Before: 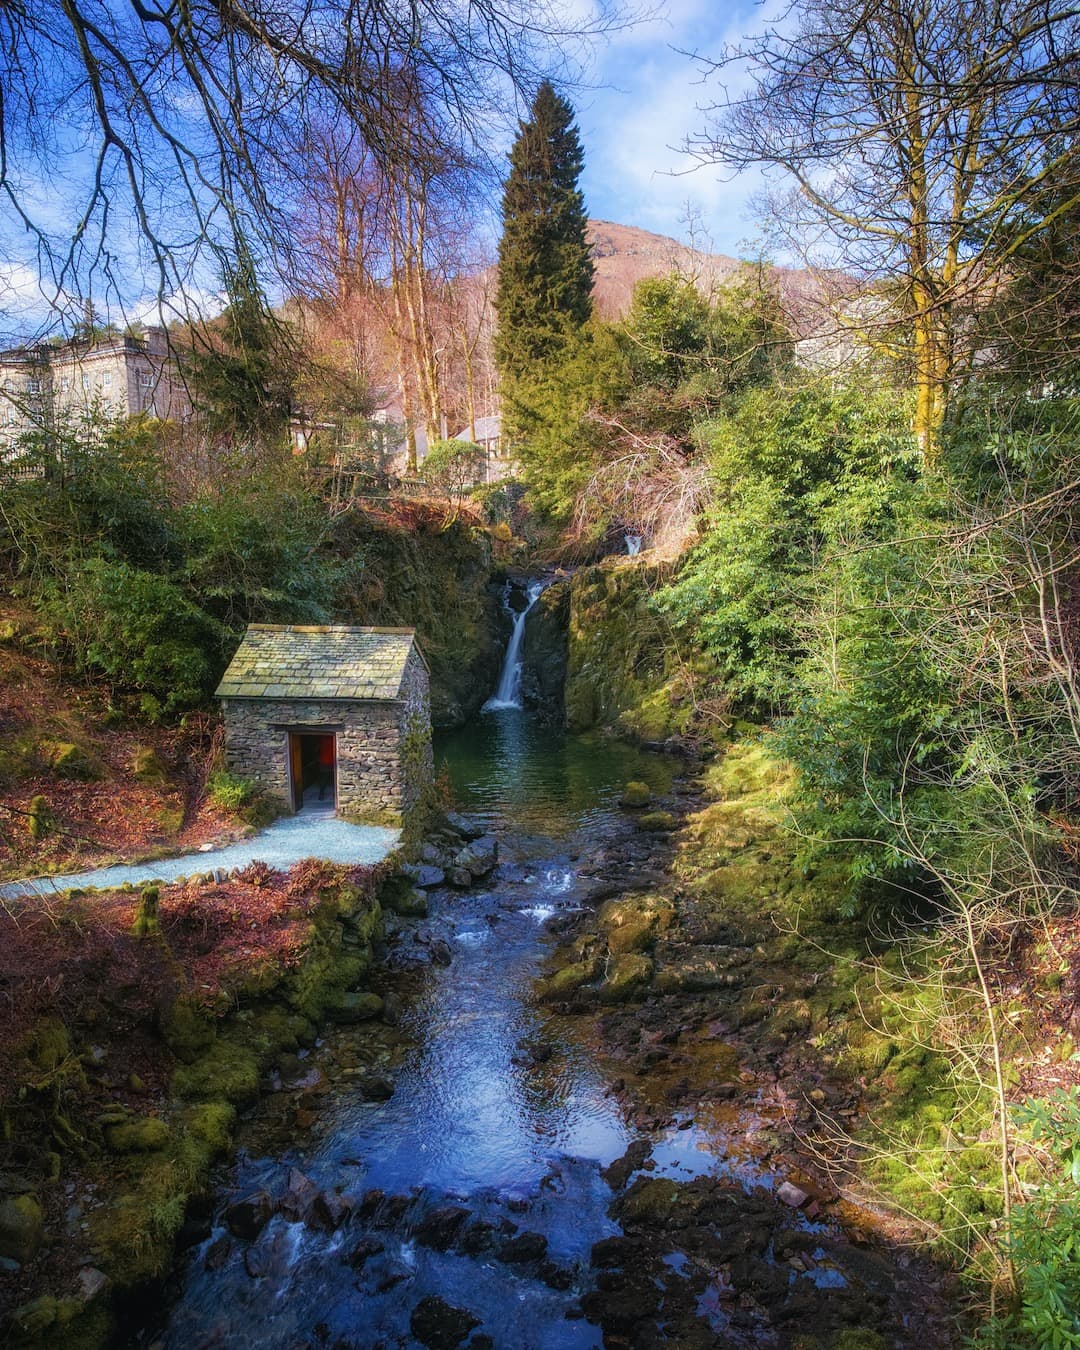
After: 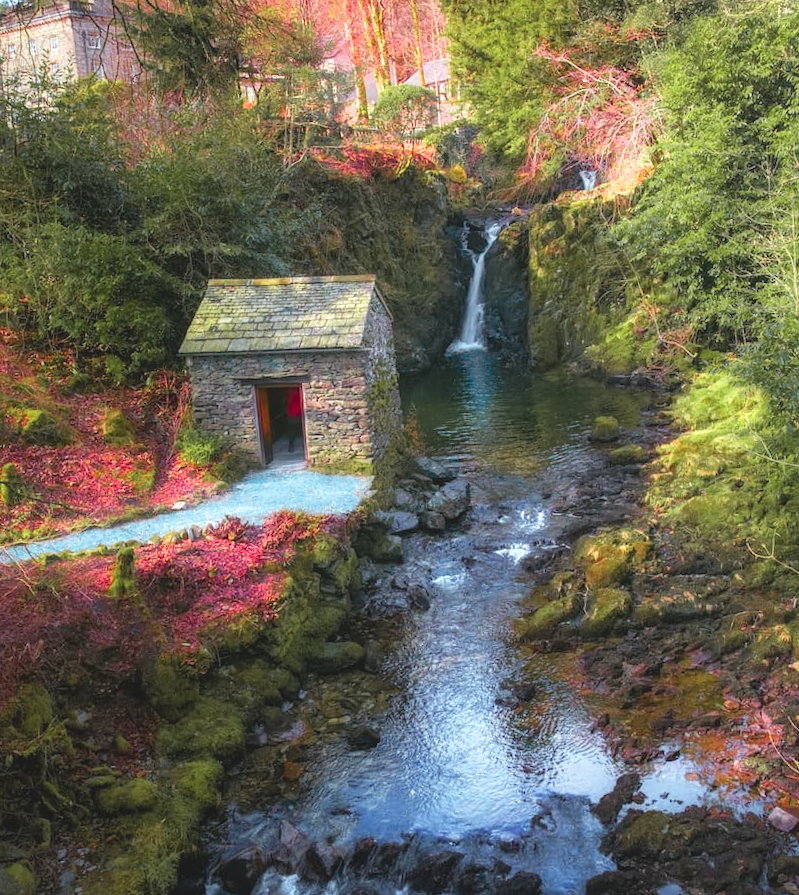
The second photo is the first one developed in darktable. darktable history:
rotate and perspective: rotation -3.18°, automatic cropping off
contrast brightness saturation: contrast -0.1, brightness 0.05, saturation 0.08
color zones: curves: ch0 [(0, 0.533) (0.126, 0.533) (0.234, 0.533) (0.368, 0.357) (0.5, 0.5) (0.625, 0.5) (0.74, 0.637) (0.875, 0.5)]; ch1 [(0.004, 0.708) (0.129, 0.662) (0.25, 0.5) (0.375, 0.331) (0.496, 0.396) (0.625, 0.649) (0.739, 0.26) (0.875, 0.5) (1, 0.478)]; ch2 [(0, 0.409) (0.132, 0.403) (0.236, 0.558) (0.379, 0.448) (0.5, 0.5) (0.625, 0.5) (0.691, 0.39) (0.875, 0.5)]
crop: left 6.488%, top 27.668%, right 24.183%, bottom 8.656%
exposure: exposure 0.376 EV, compensate highlight preservation false
